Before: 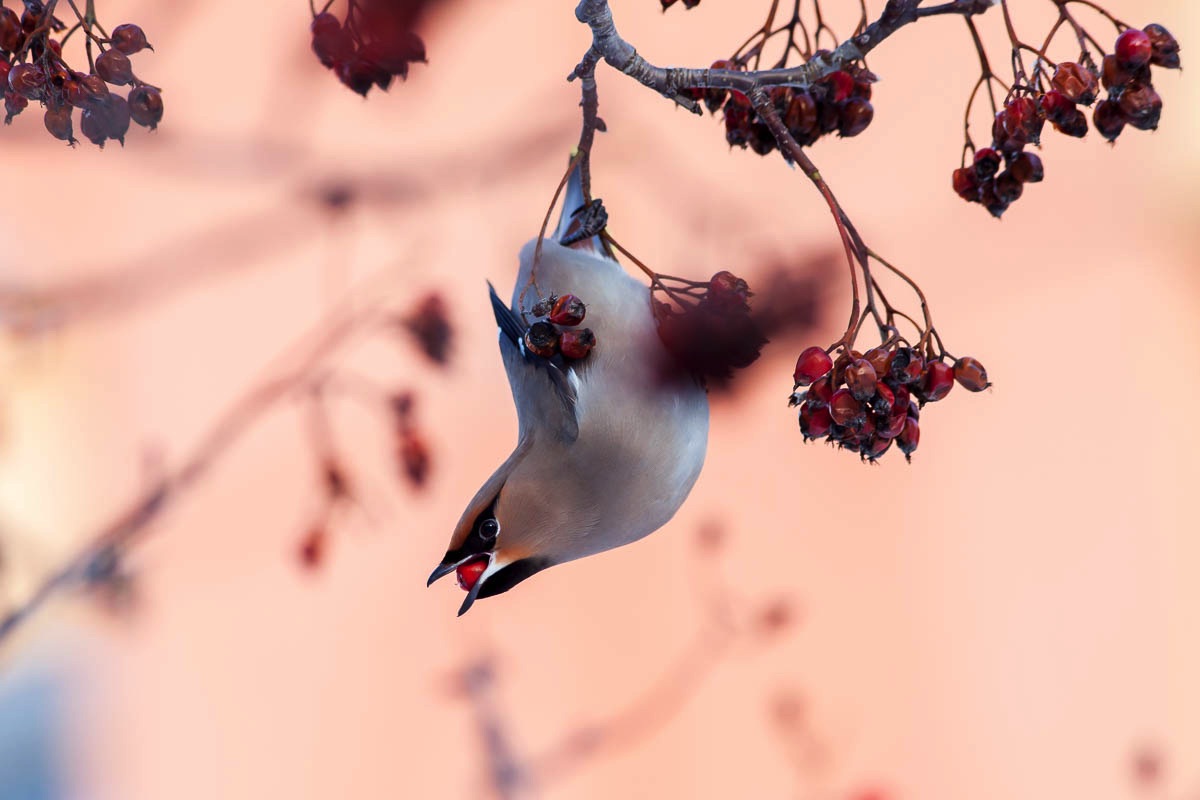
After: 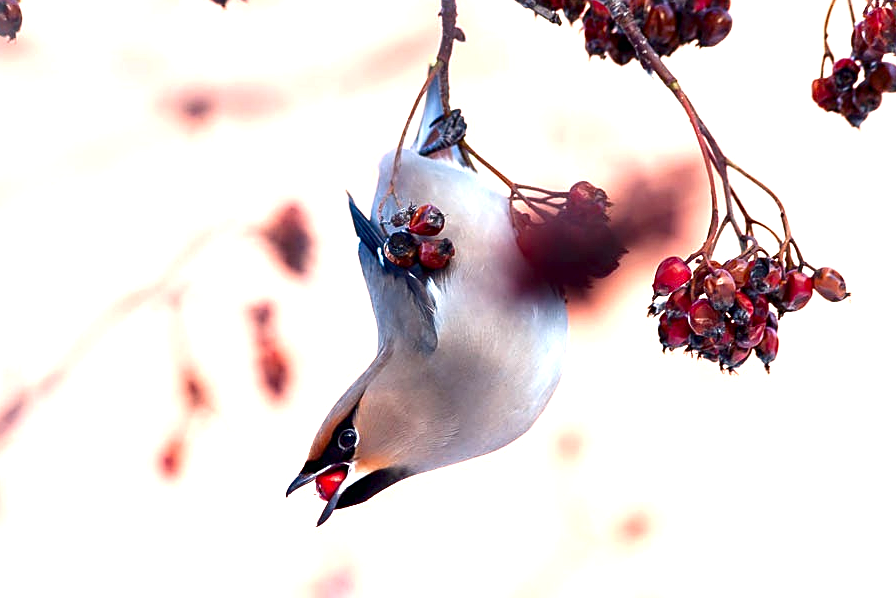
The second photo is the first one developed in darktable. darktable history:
exposure: exposure 1 EV, compensate highlight preservation false
crop and rotate: left 11.831%, top 11.346%, right 13.429%, bottom 13.899%
contrast brightness saturation: contrast 0.07, brightness -0.13, saturation 0.06
sharpen: on, module defaults
color balance: mode lift, gamma, gain (sRGB), lift [1, 1, 1.022, 1.026]
